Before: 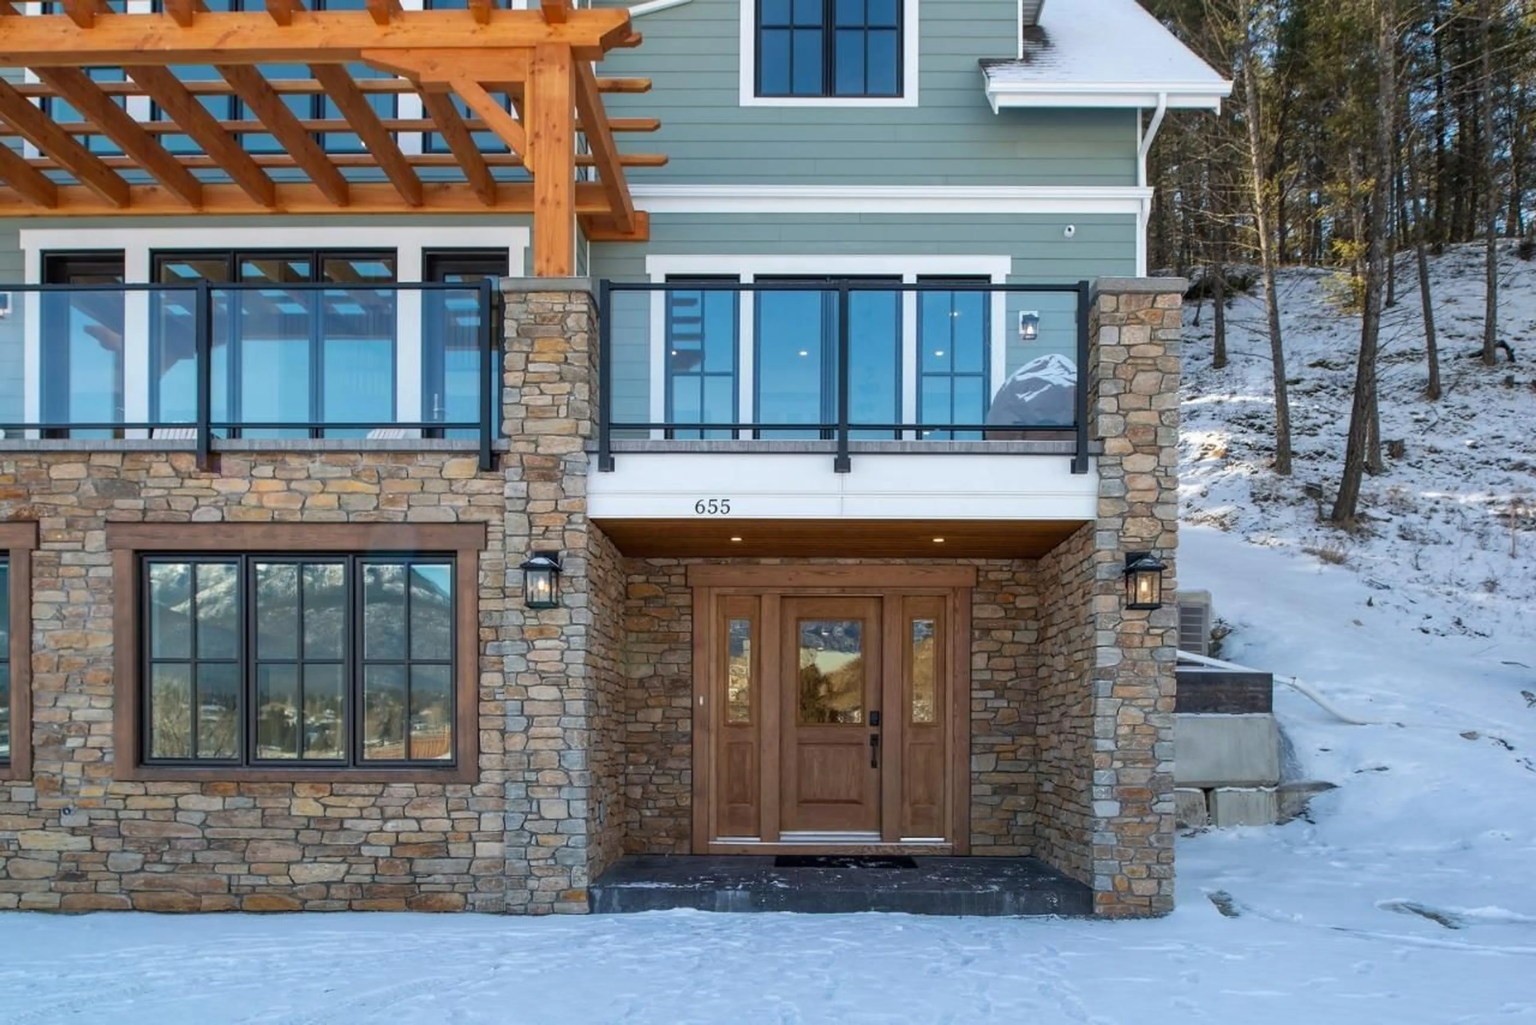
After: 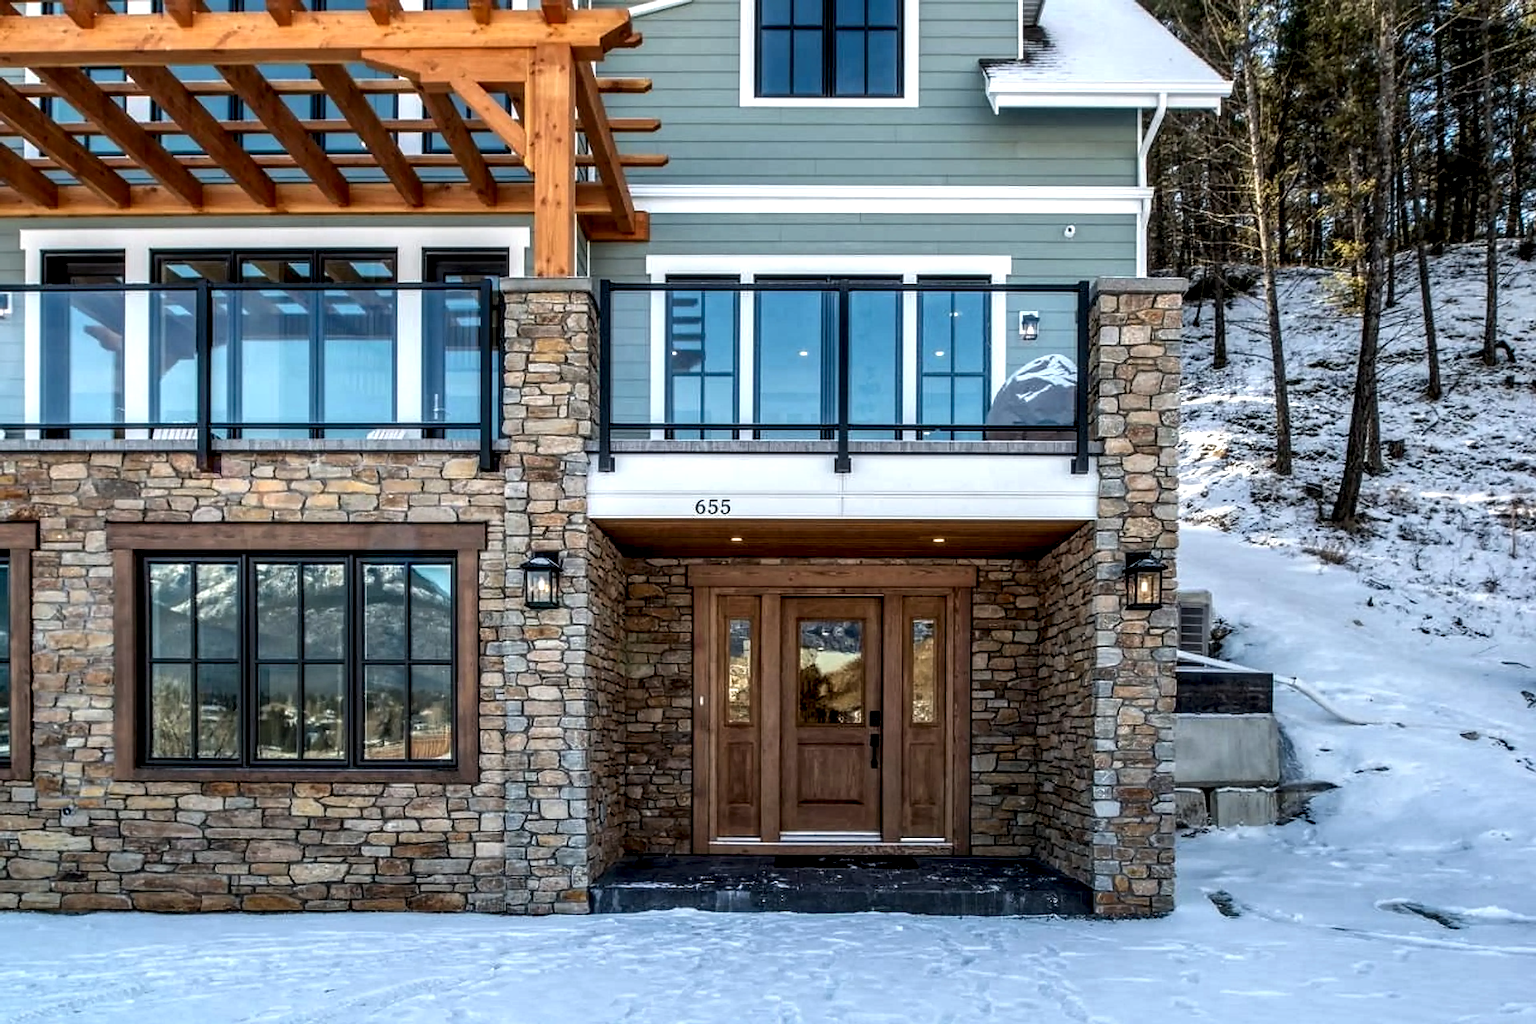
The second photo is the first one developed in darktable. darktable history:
local contrast: highlights 20%, detail 197%
sharpen: on, module defaults
